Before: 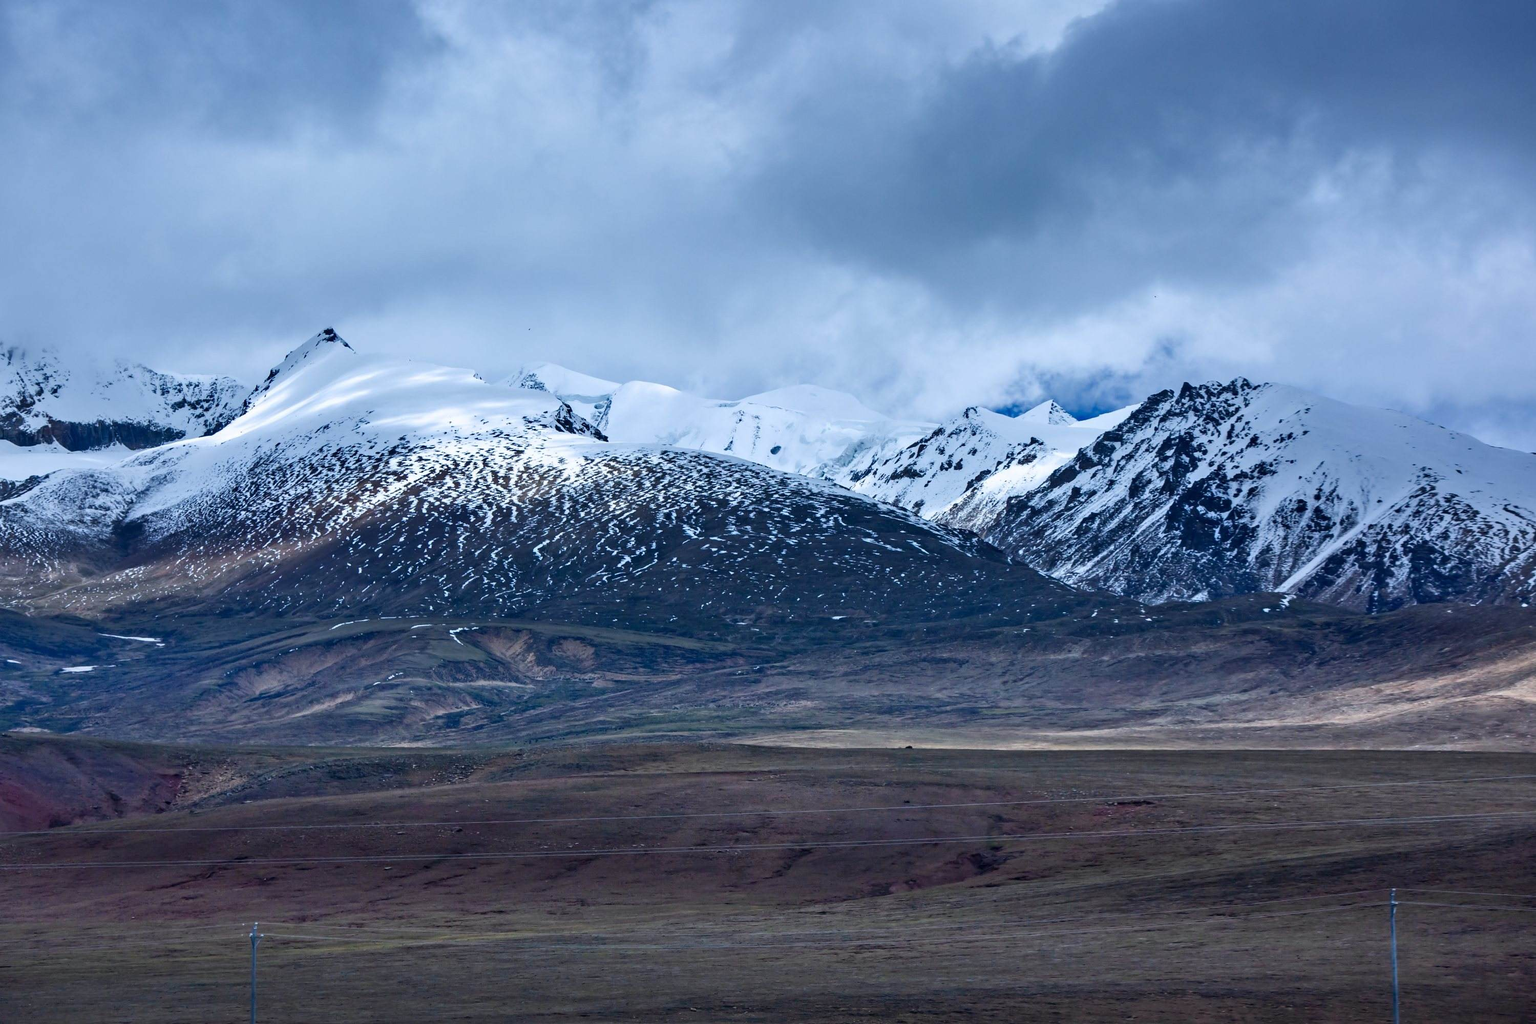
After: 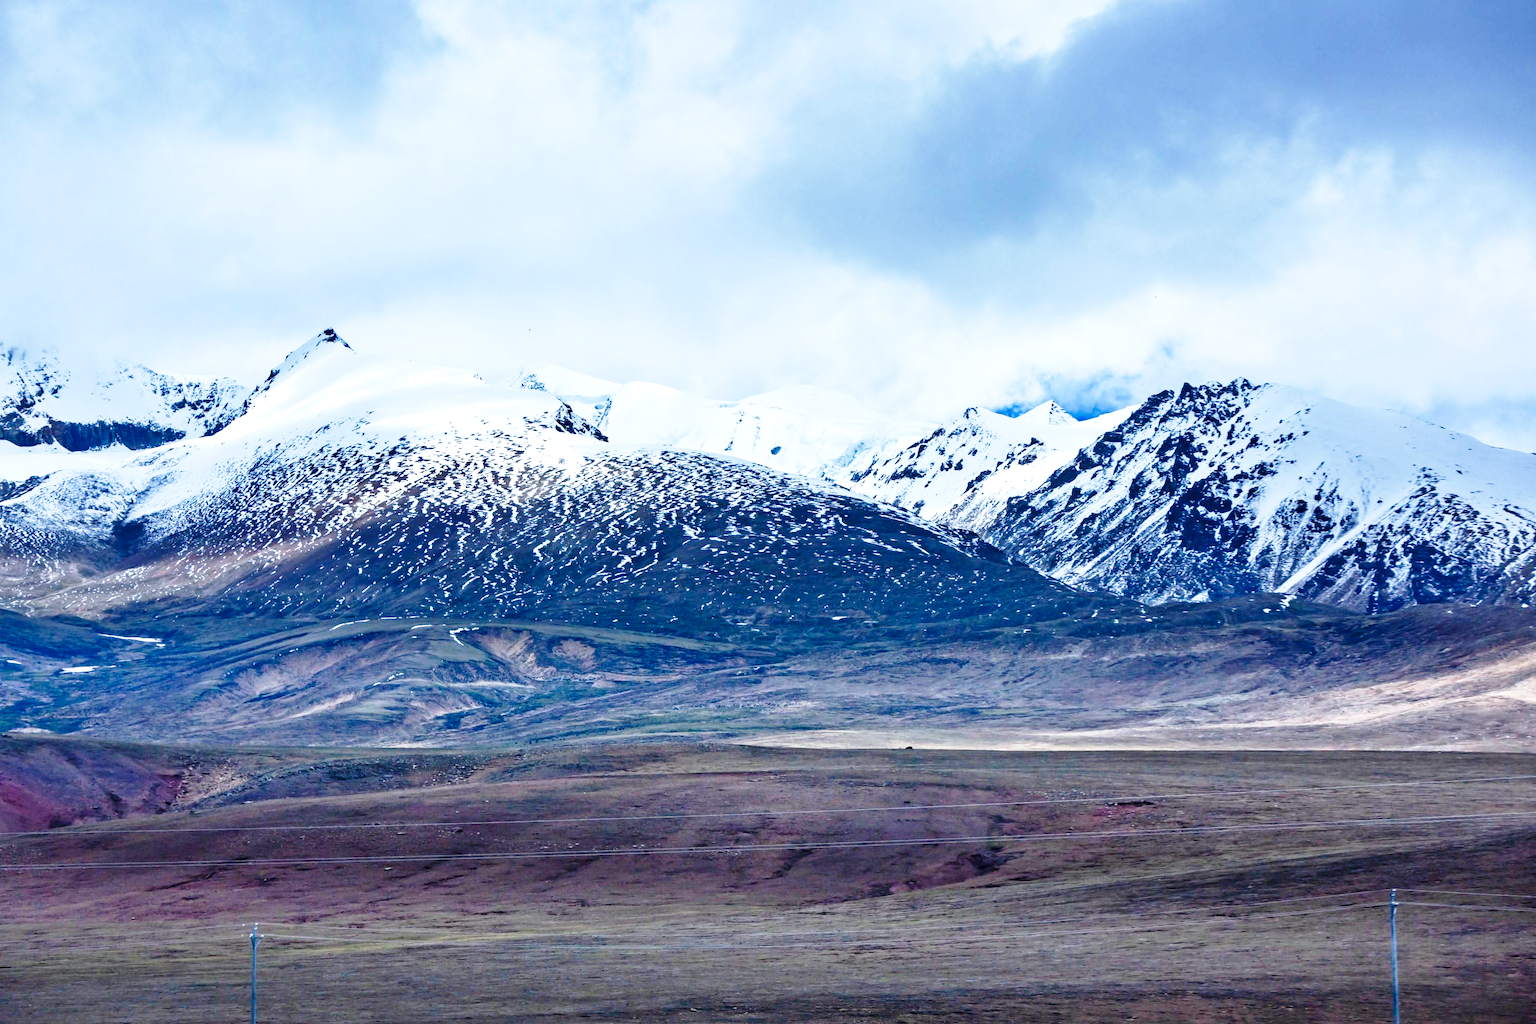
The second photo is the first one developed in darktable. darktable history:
exposure: black level correction 0.001, exposure 0.498 EV, compensate highlight preservation false
base curve: curves: ch0 [(0, 0) (0.028, 0.03) (0.121, 0.232) (0.46, 0.748) (0.859, 0.968) (1, 1)], preserve colors none
